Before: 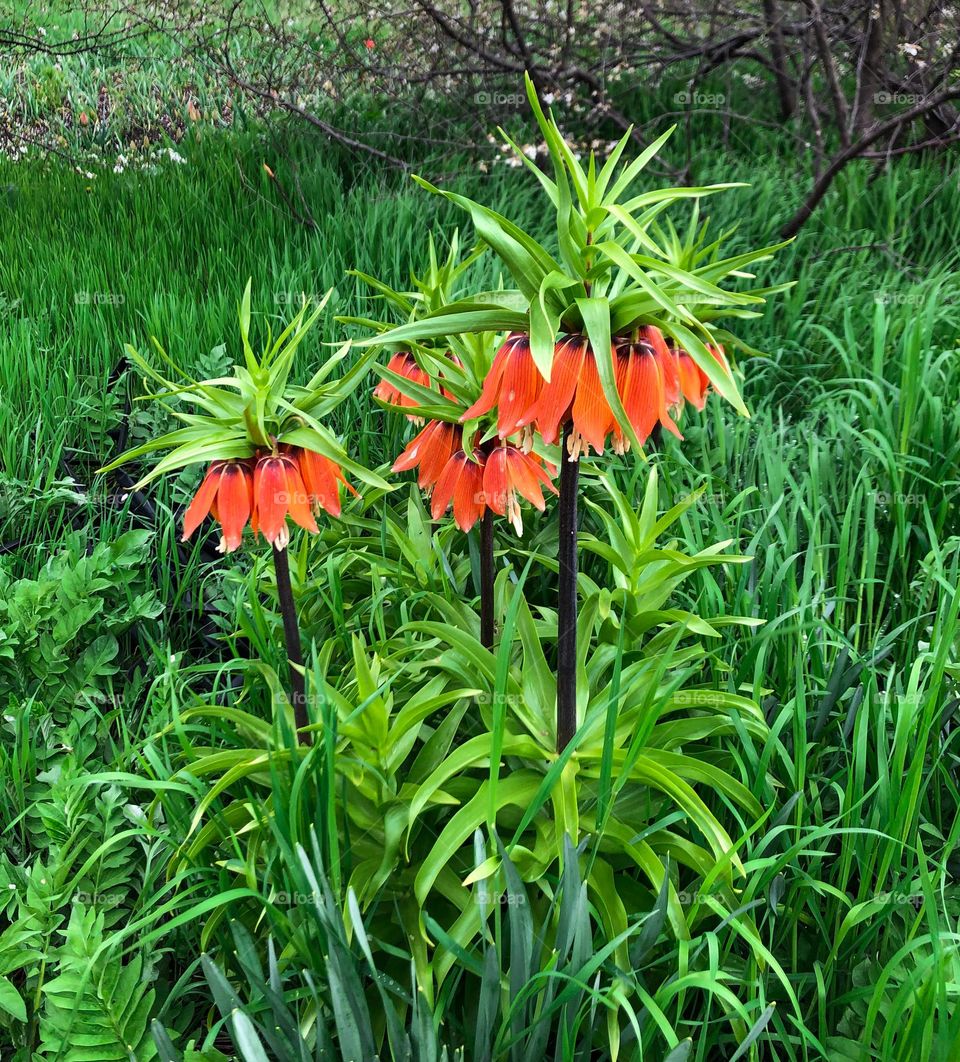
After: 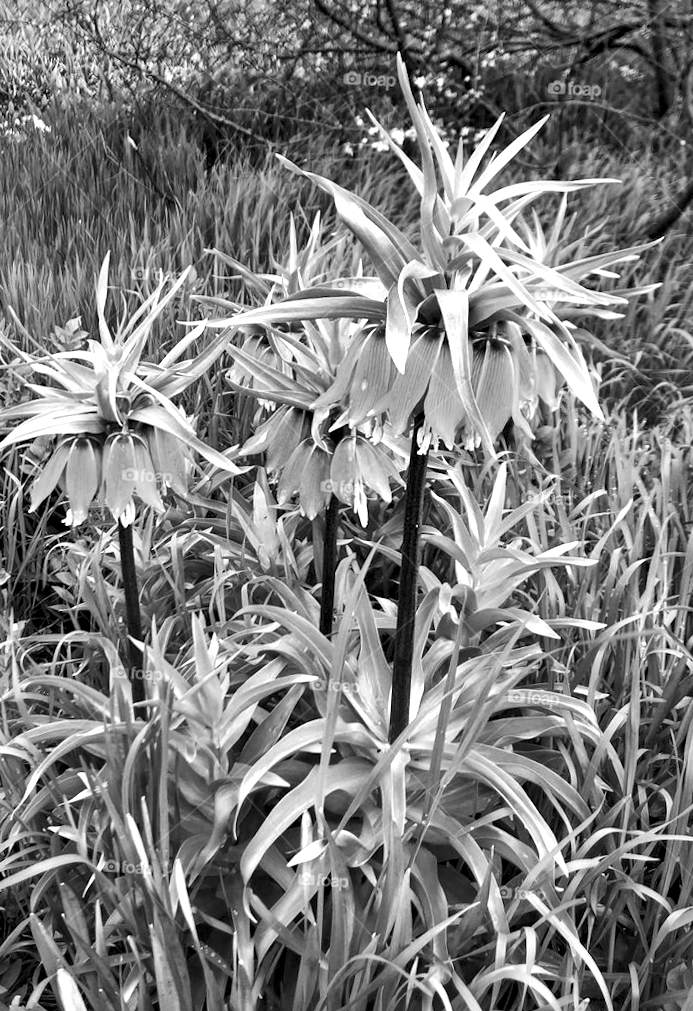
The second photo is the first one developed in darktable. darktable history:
color zones: curves: ch0 [(0.25, 0.5) (0.428, 0.473) (0.75, 0.5)]; ch1 [(0.243, 0.479) (0.398, 0.452) (0.75, 0.5)]
local contrast: mode bilateral grid, contrast 25, coarseness 60, detail 151%, midtone range 0.2
levels: levels [0.016, 0.492, 0.969]
monochrome: on, module defaults
exposure: black level correction 0.001, exposure 0.5 EV, compensate exposure bias true, compensate highlight preservation false
rotate and perspective: lens shift (vertical) 0.048, lens shift (horizontal) -0.024, automatic cropping off
crop and rotate: angle -3.27°, left 14.277%, top 0.028%, right 10.766%, bottom 0.028%
